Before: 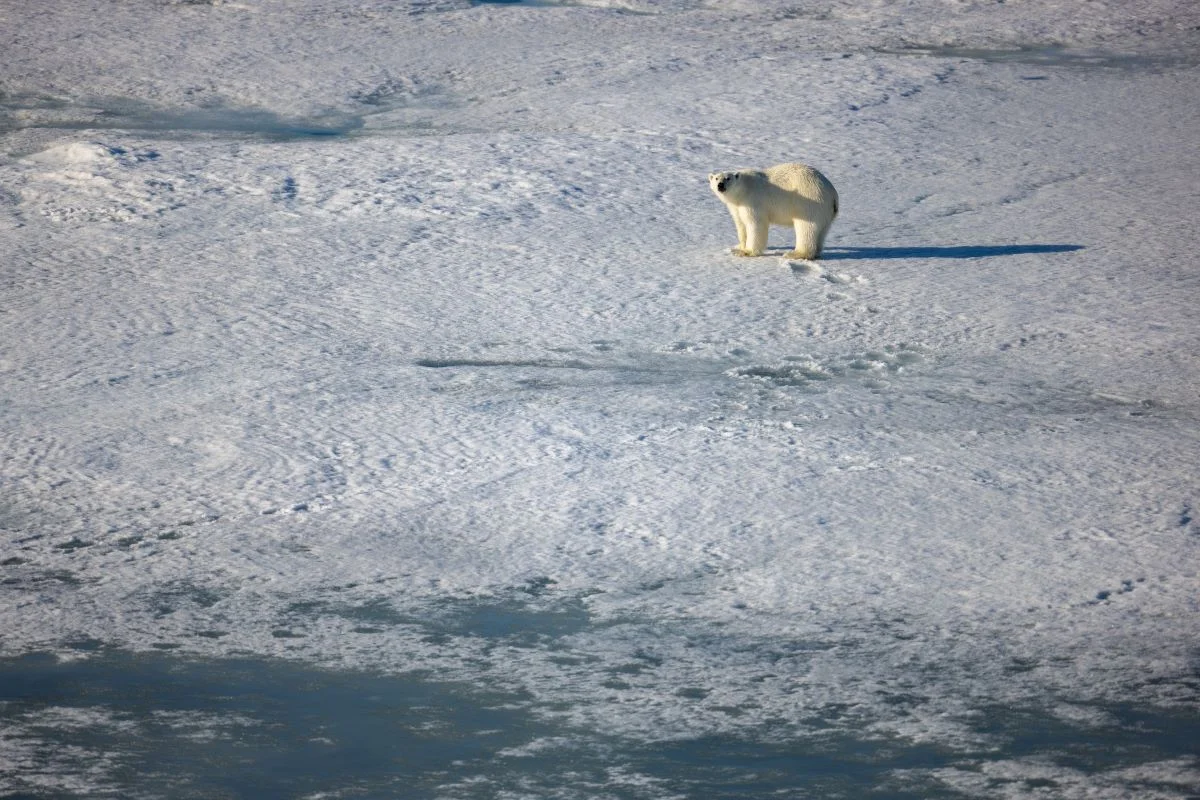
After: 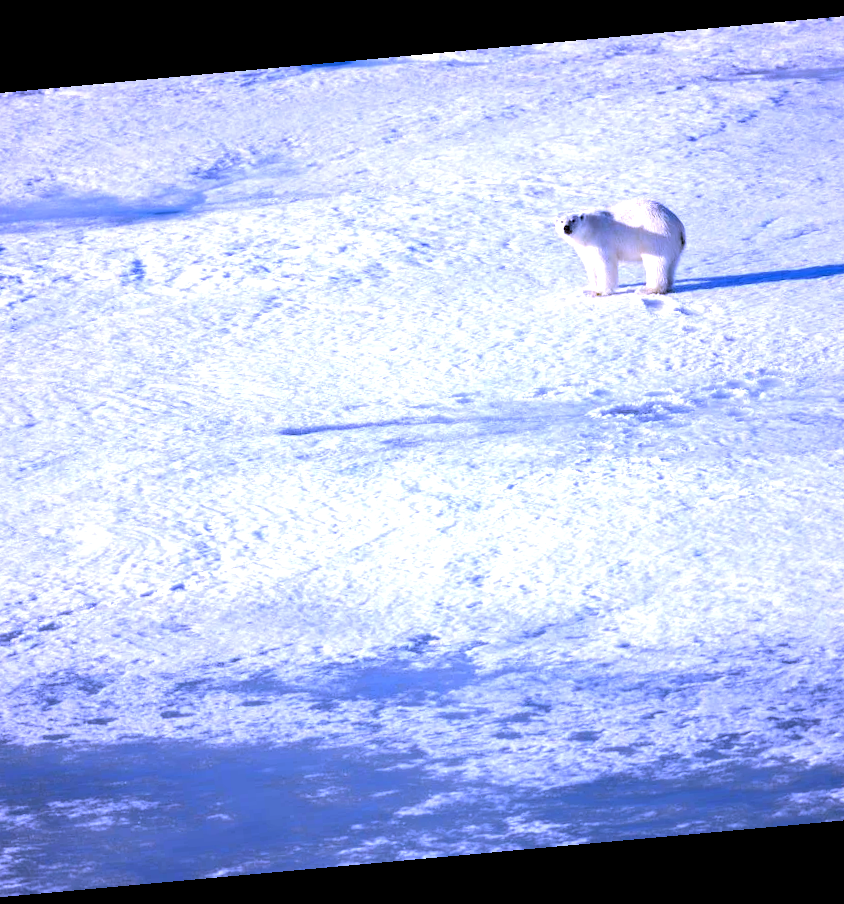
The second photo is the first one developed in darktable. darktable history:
crop and rotate: left 13.409%, right 19.924%
exposure: black level correction 0.001, exposure 1 EV, compensate highlight preservation false
rotate and perspective: rotation -5.2°, automatic cropping off
white balance: red 0.98, blue 1.61
